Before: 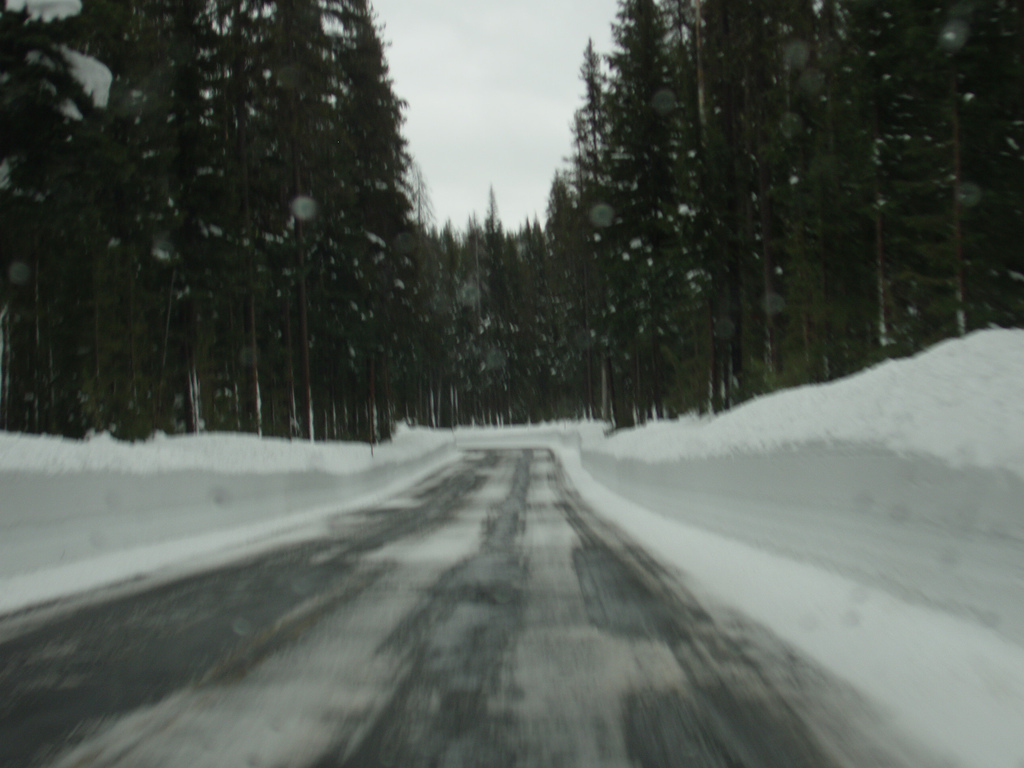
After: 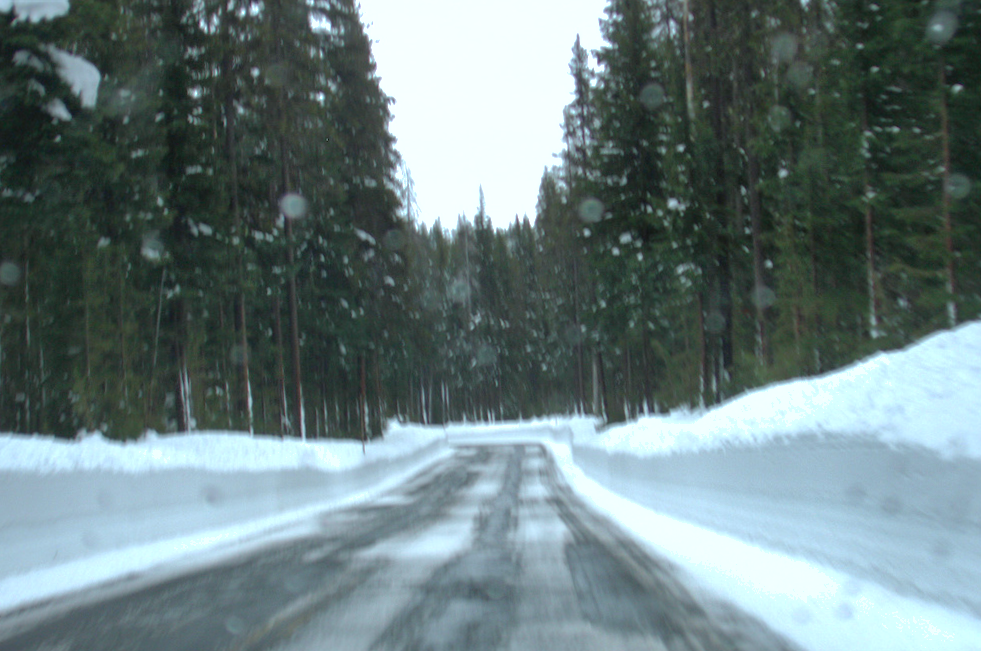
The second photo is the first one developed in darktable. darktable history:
shadows and highlights: on, module defaults
color calibration: illuminant custom, x 0.371, y 0.381, temperature 4283.53 K
crop and rotate: angle 0.536°, left 0.303%, right 2.643%, bottom 14.178%
exposure: black level correction 0.001, exposure 1.117 EV, compensate exposure bias true, compensate highlight preservation false
